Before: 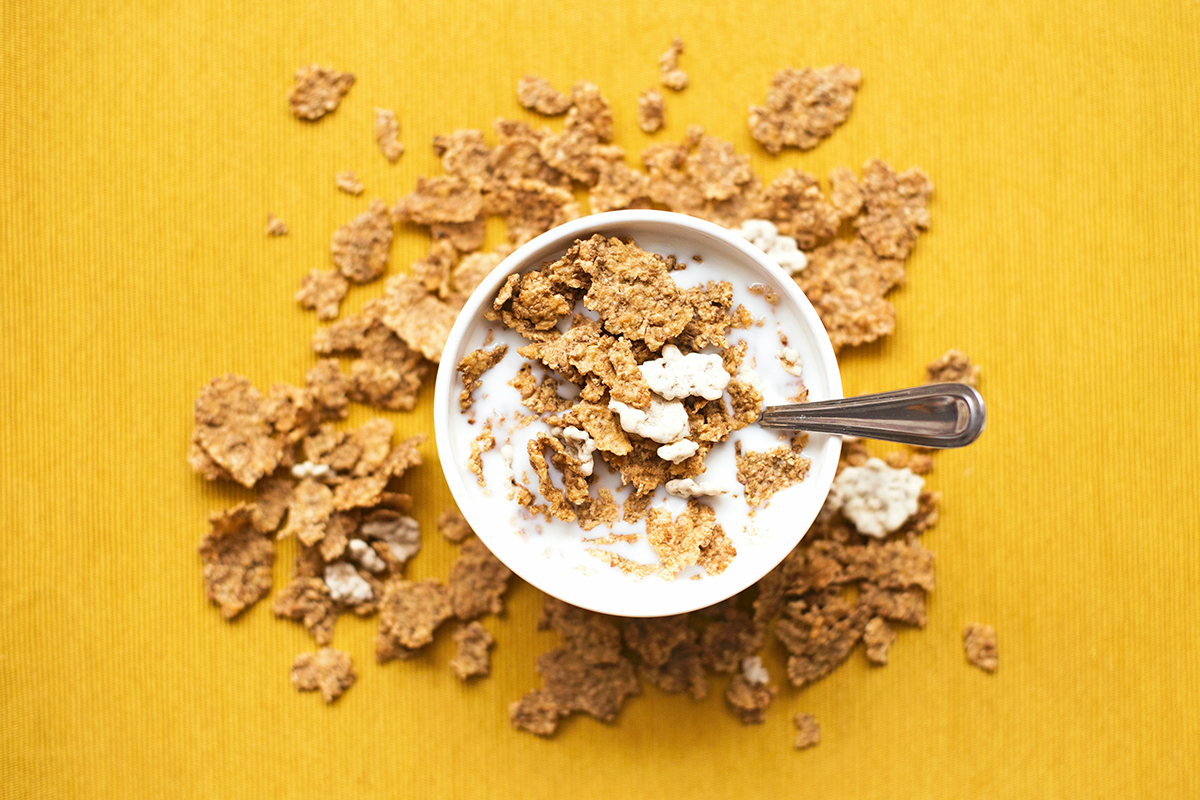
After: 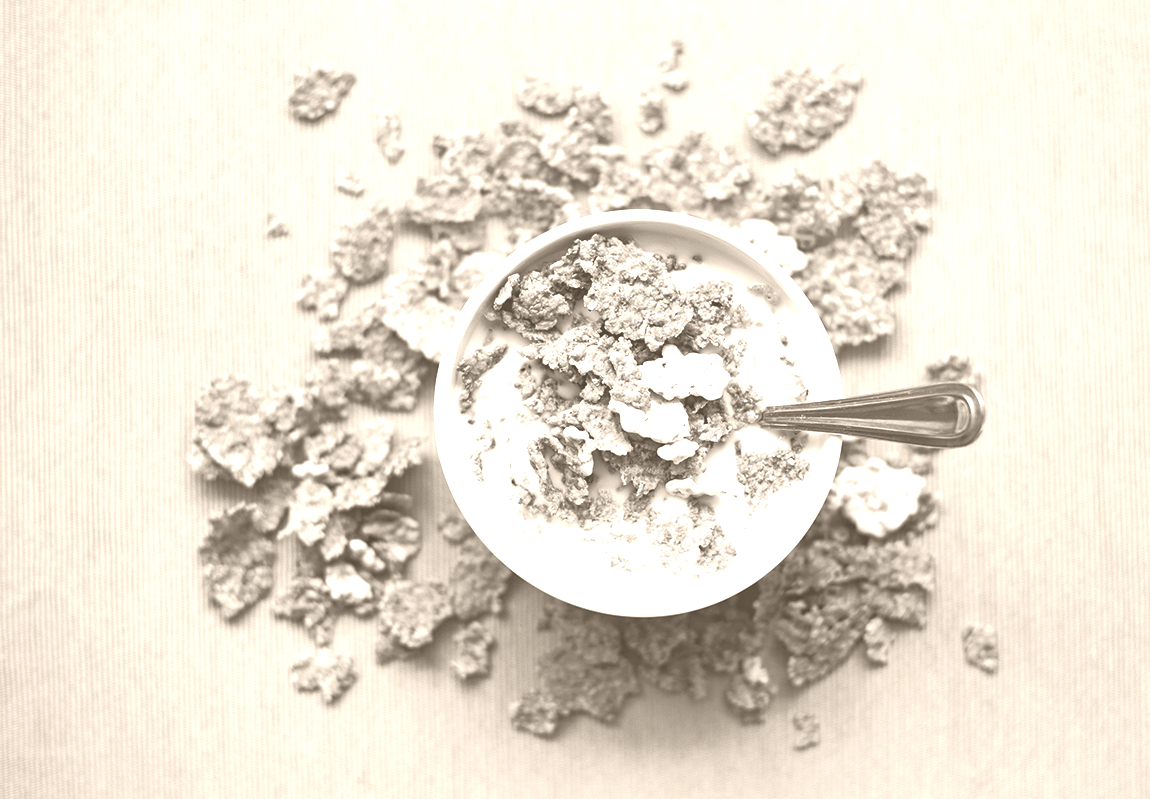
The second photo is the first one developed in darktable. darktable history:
shadows and highlights: on, module defaults
white balance: emerald 1
contrast brightness saturation: contrast 0.1, brightness -0.26, saturation 0.14
exposure: exposure 0.02 EV, compensate highlight preservation false
colorize: hue 34.49°, saturation 35.33%, source mix 100%, version 1
crop: right 4.126%, bottom 0.031%
